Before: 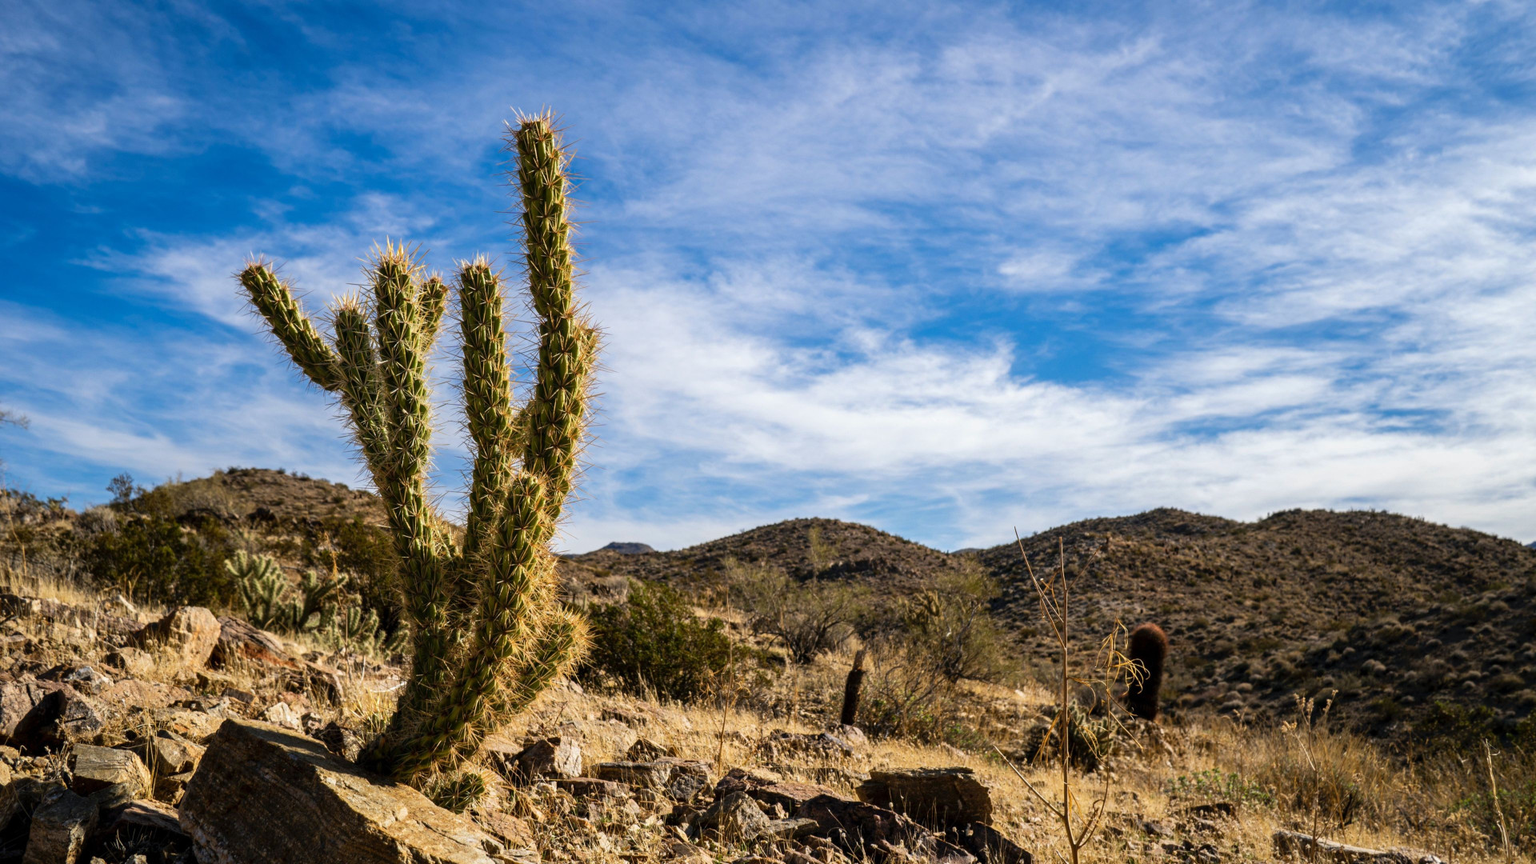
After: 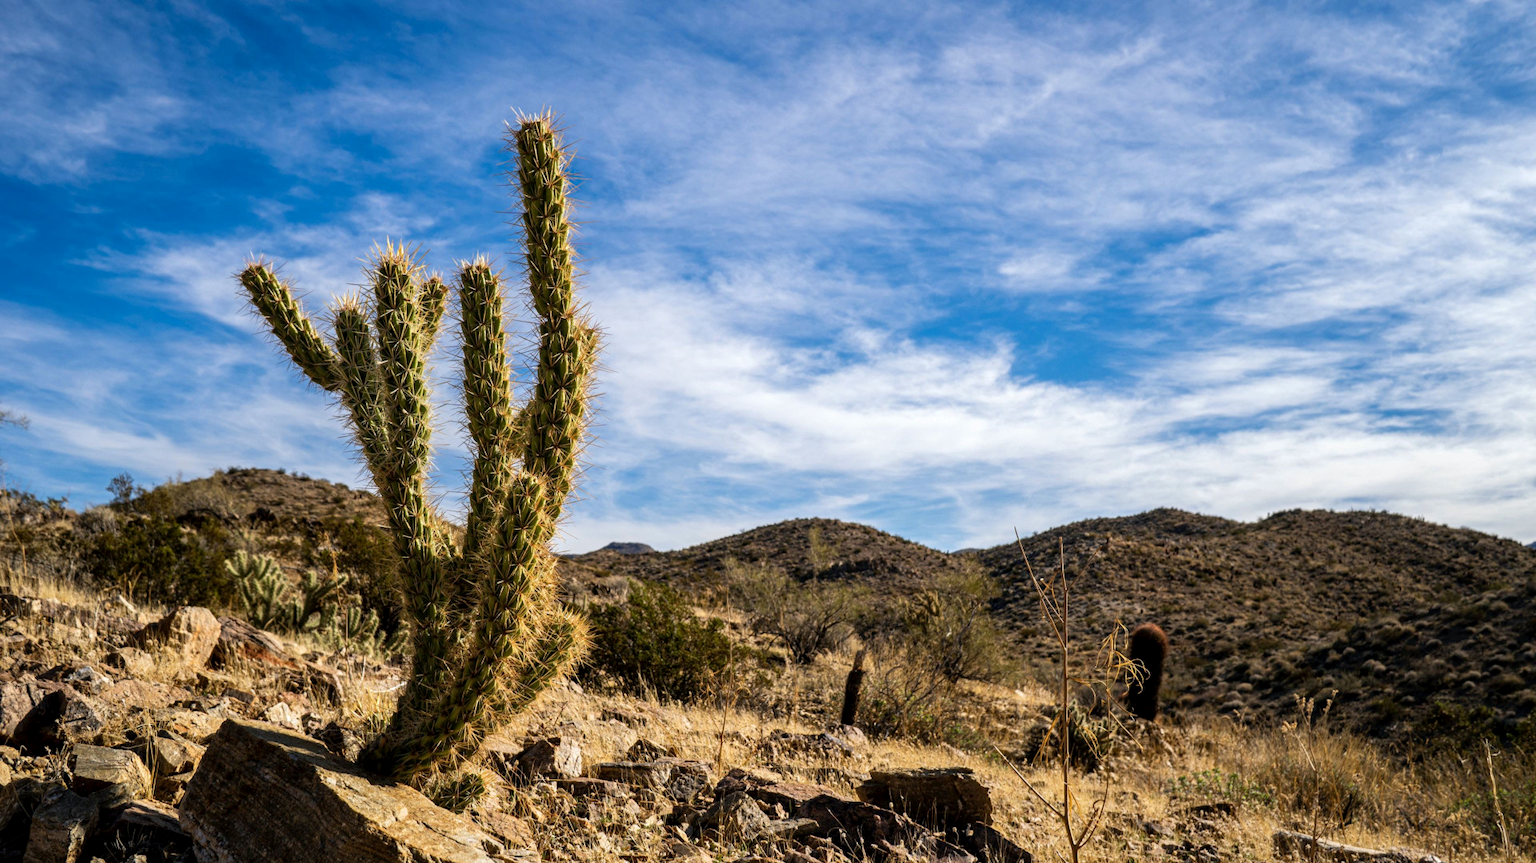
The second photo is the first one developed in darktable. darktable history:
crop: bottom 0.055%
local contrast: highlights 104%, shadows 101%, detail 119%, midtone range 0.2
